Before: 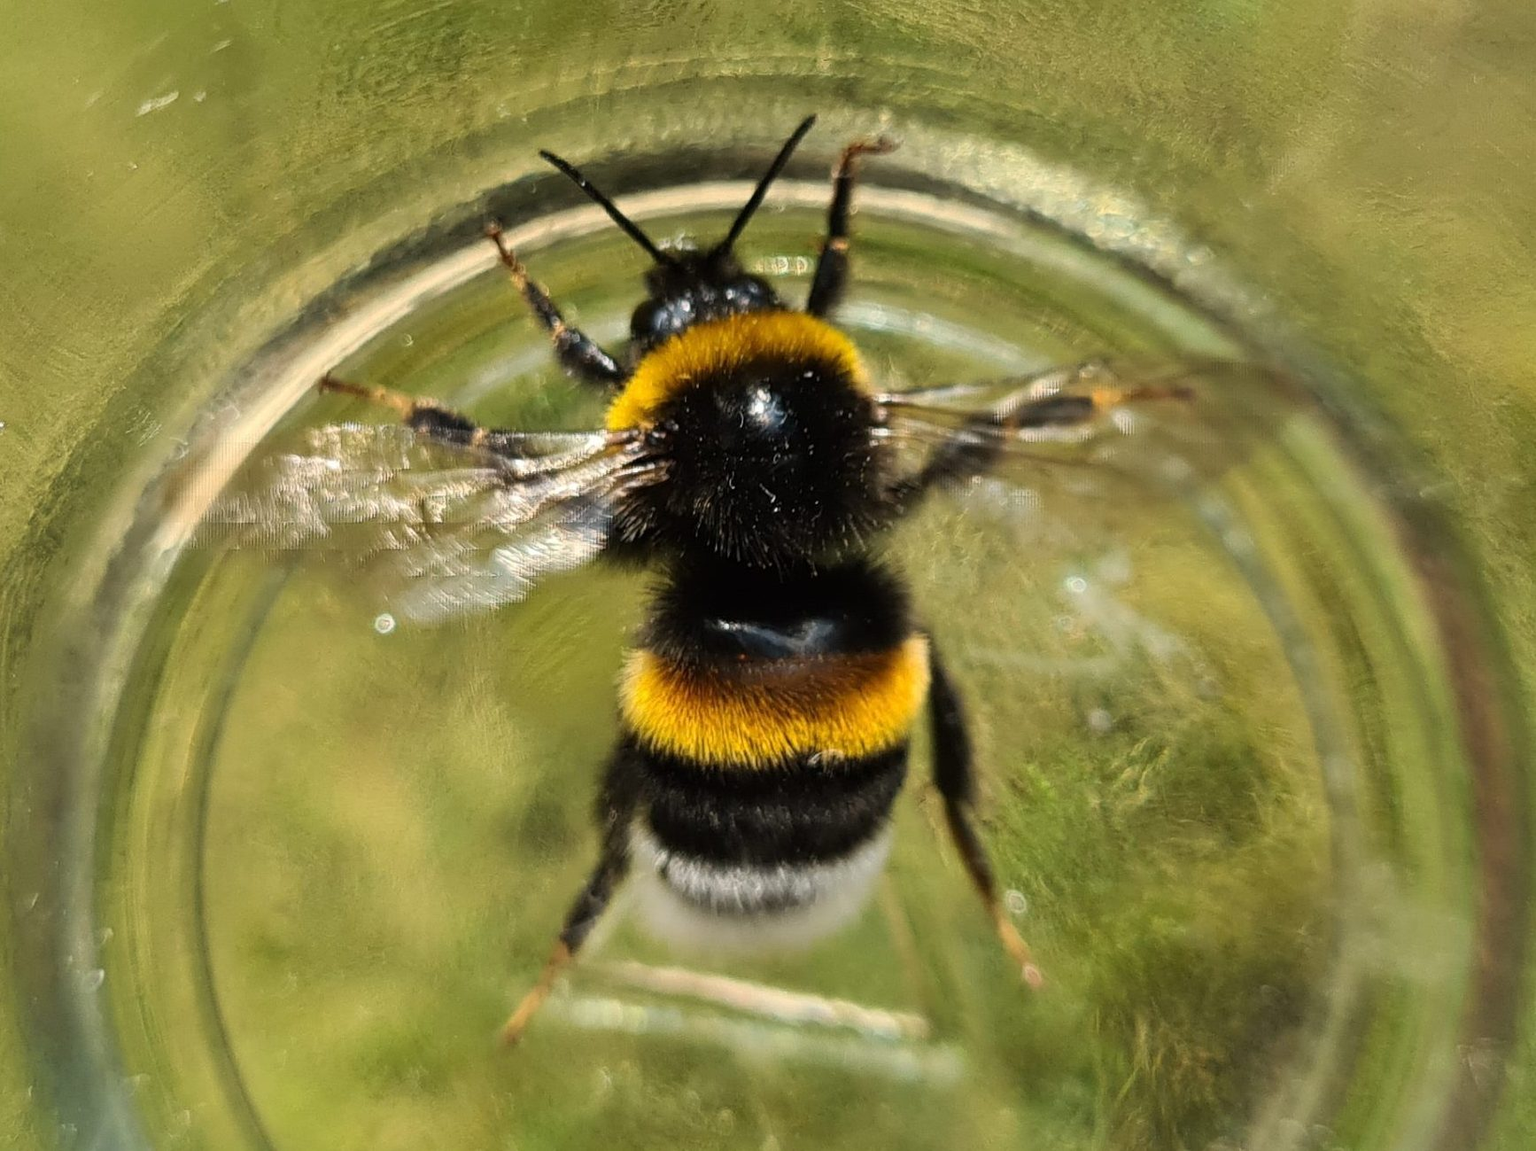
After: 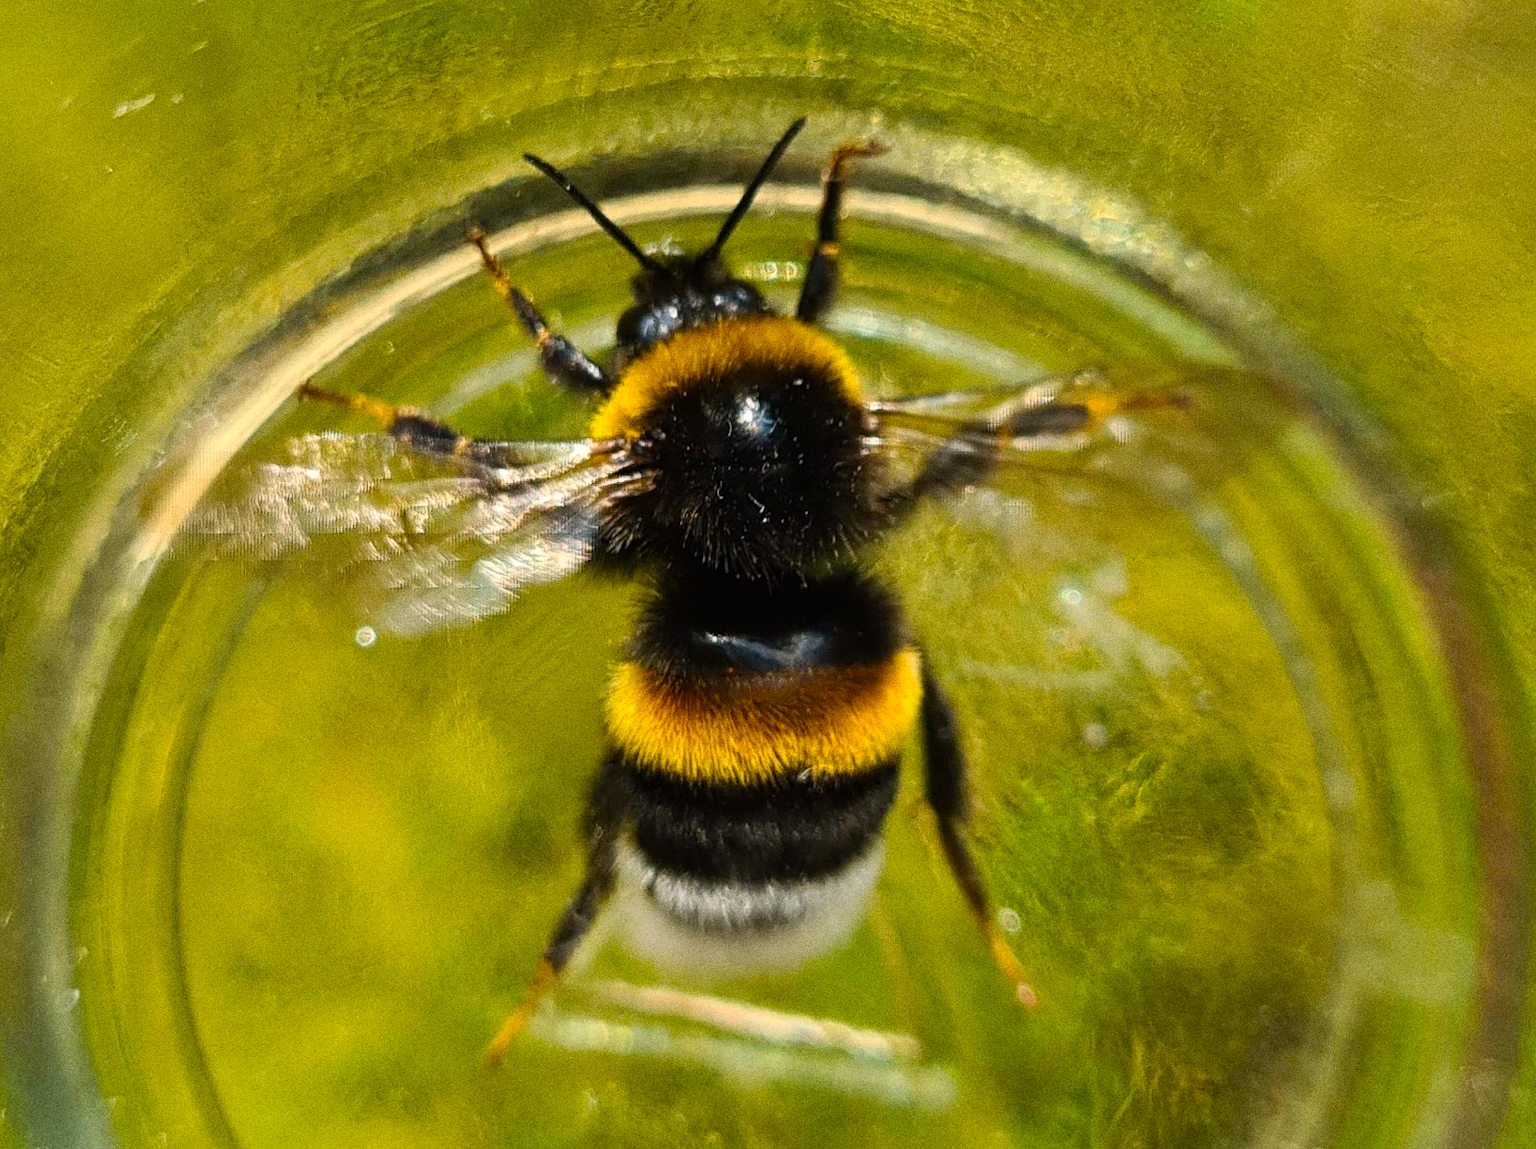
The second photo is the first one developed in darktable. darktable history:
crop: left 1.743%, right 0.268%, bottom 2.011%
shadows and highlights: shadows 0, highlights 40
color balance rgb: linear chroma grading › global chroma 15%, perceptual saturation grading › global saturation 30%
grain: coarseness 0.09 ISO, strength 40%
